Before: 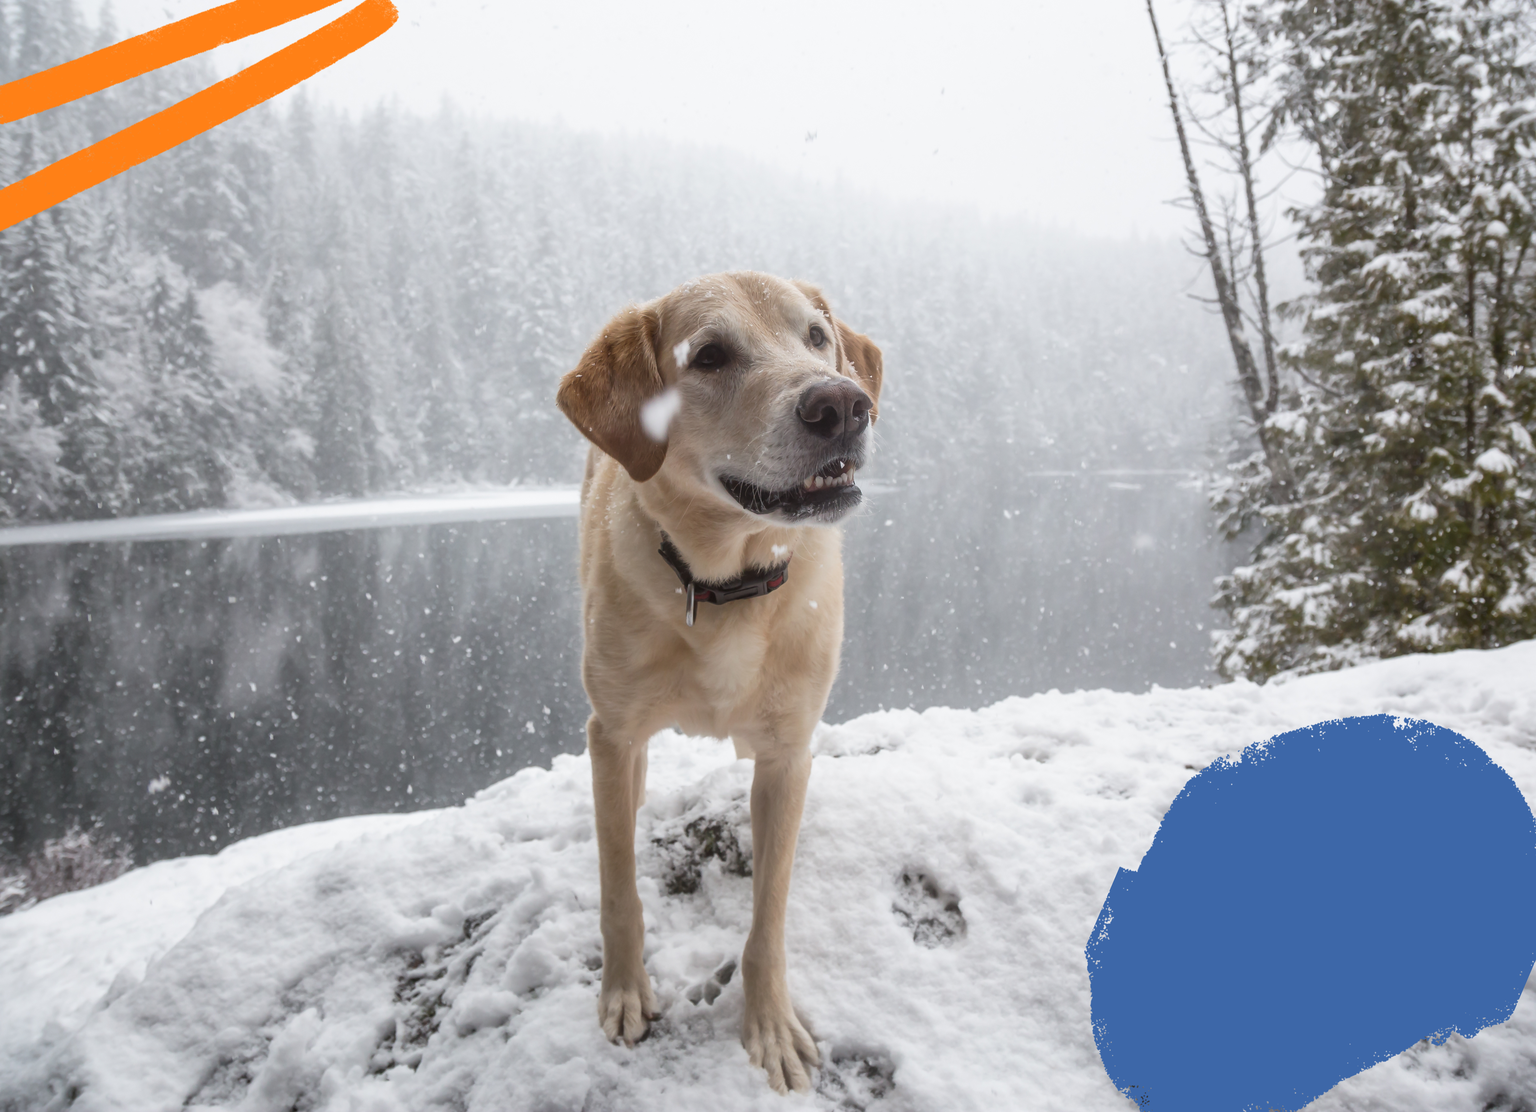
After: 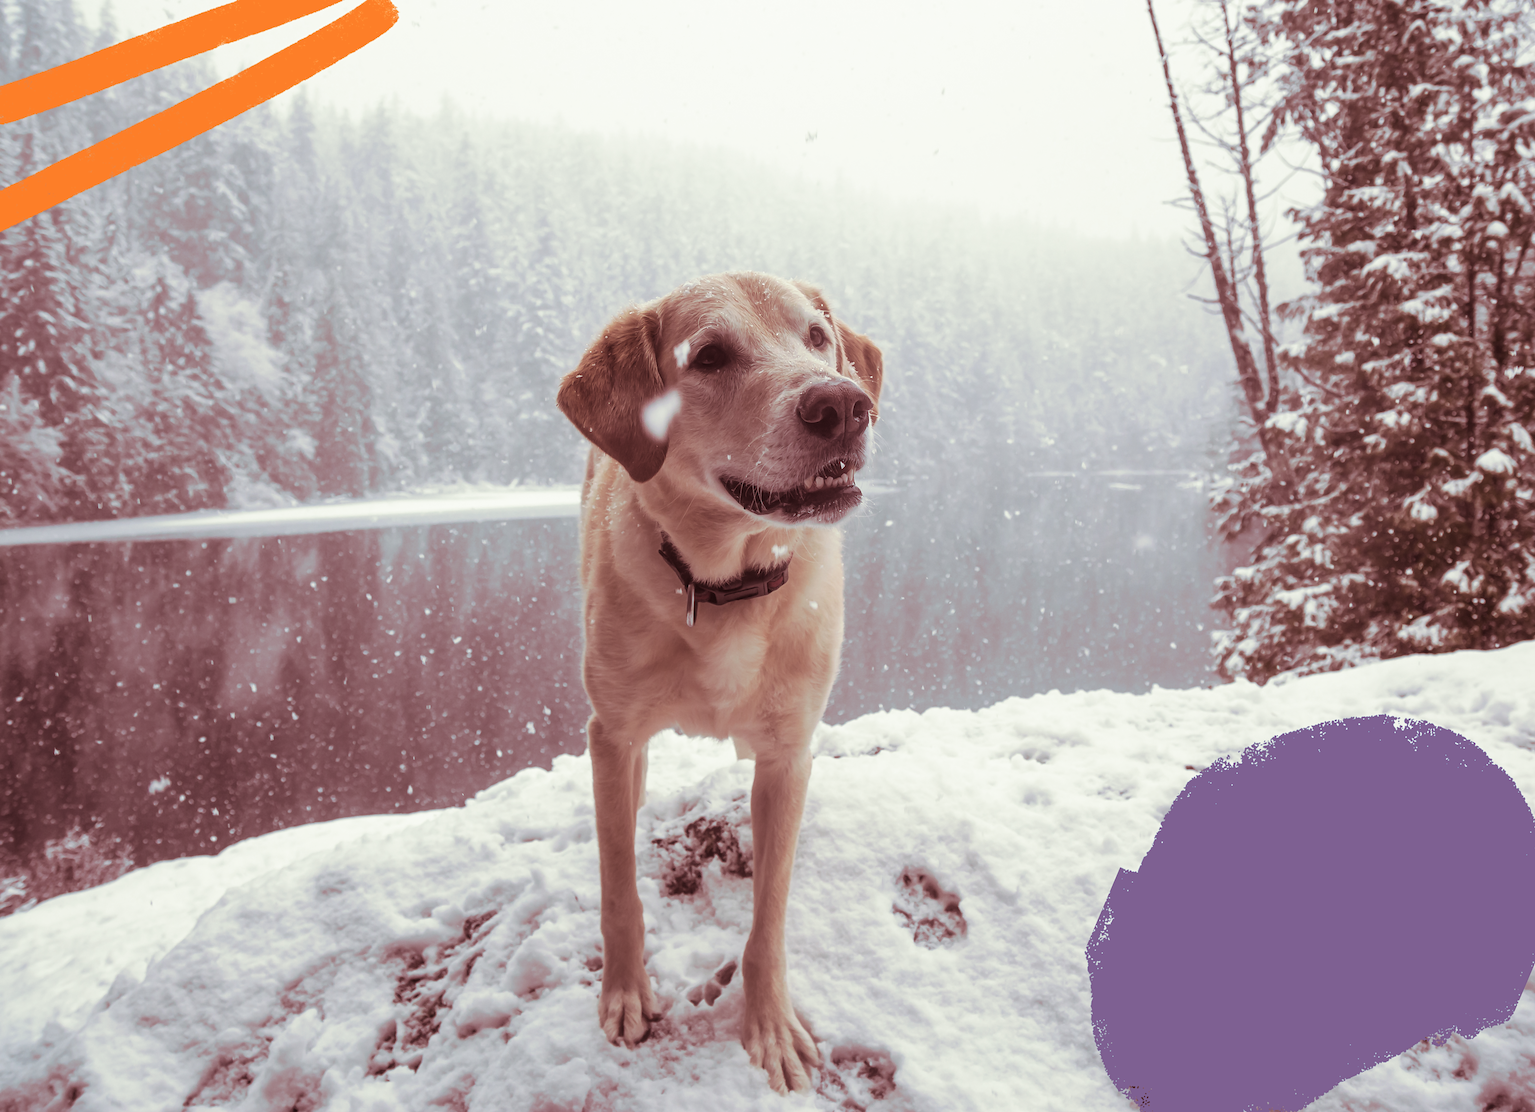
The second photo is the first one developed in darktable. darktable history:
split-toning: compress 20%
contrast equalizer: y [[0.5, 0.5, 0.5, 0.512, 0.552, 0.62], [0.5 ×6], [0.5 ×4, 0.504, 0.553], [0 ×6], [0 ×6]]
